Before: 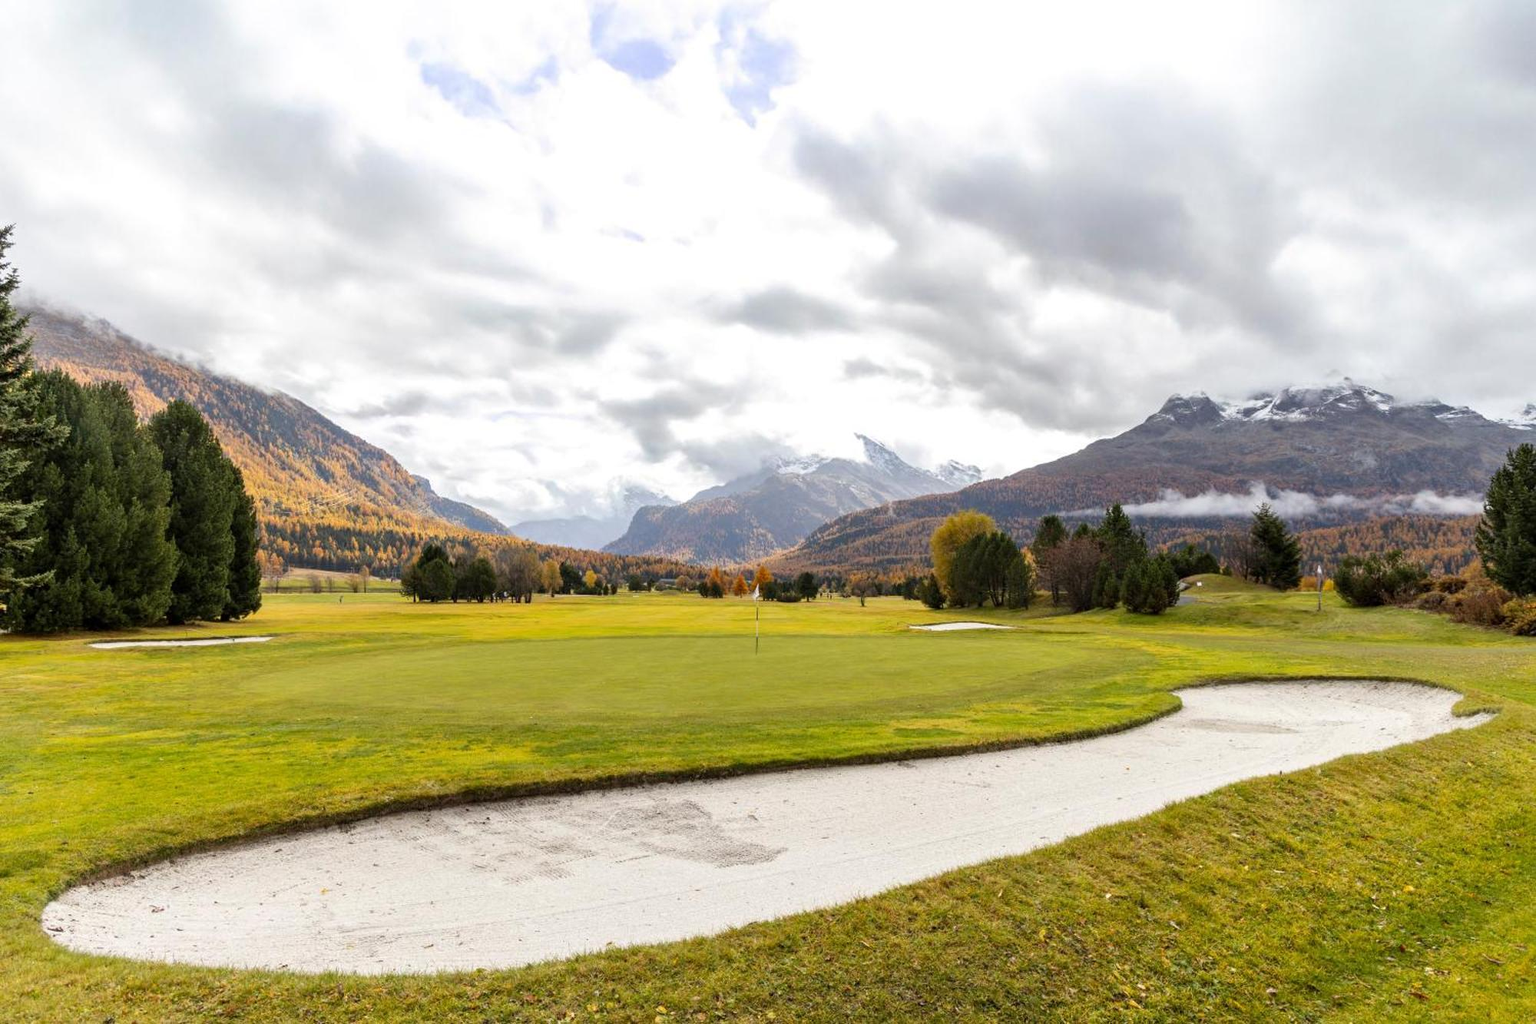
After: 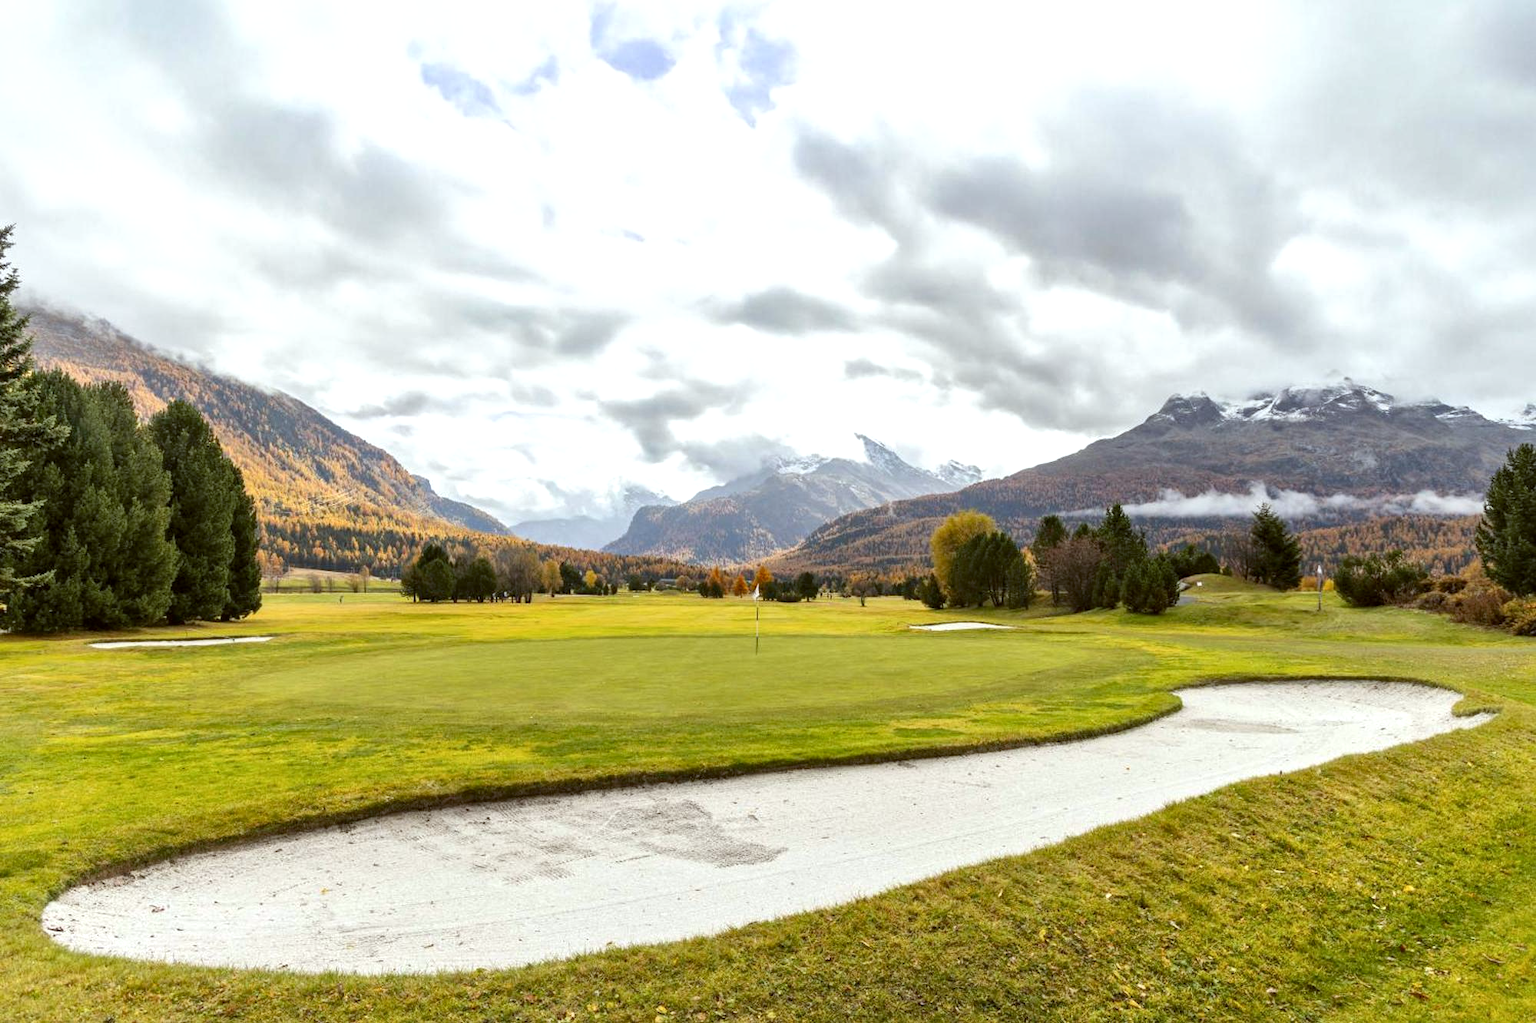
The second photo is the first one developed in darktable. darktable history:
local contrast: mode bilateral grid, contrast 20, coarseness 50, detail 132%, midtone range 0.2
exposure: black level correction 0.001, exposure 0.191 EV, compensate highlight preservation false
color balance: lift [1.004, 1.002, 1.002, 0.998], gamma [1, 1.007, 1.002, 0.993], gain [1, 0.977, 1.013, 1.023], contrast -3.64%
